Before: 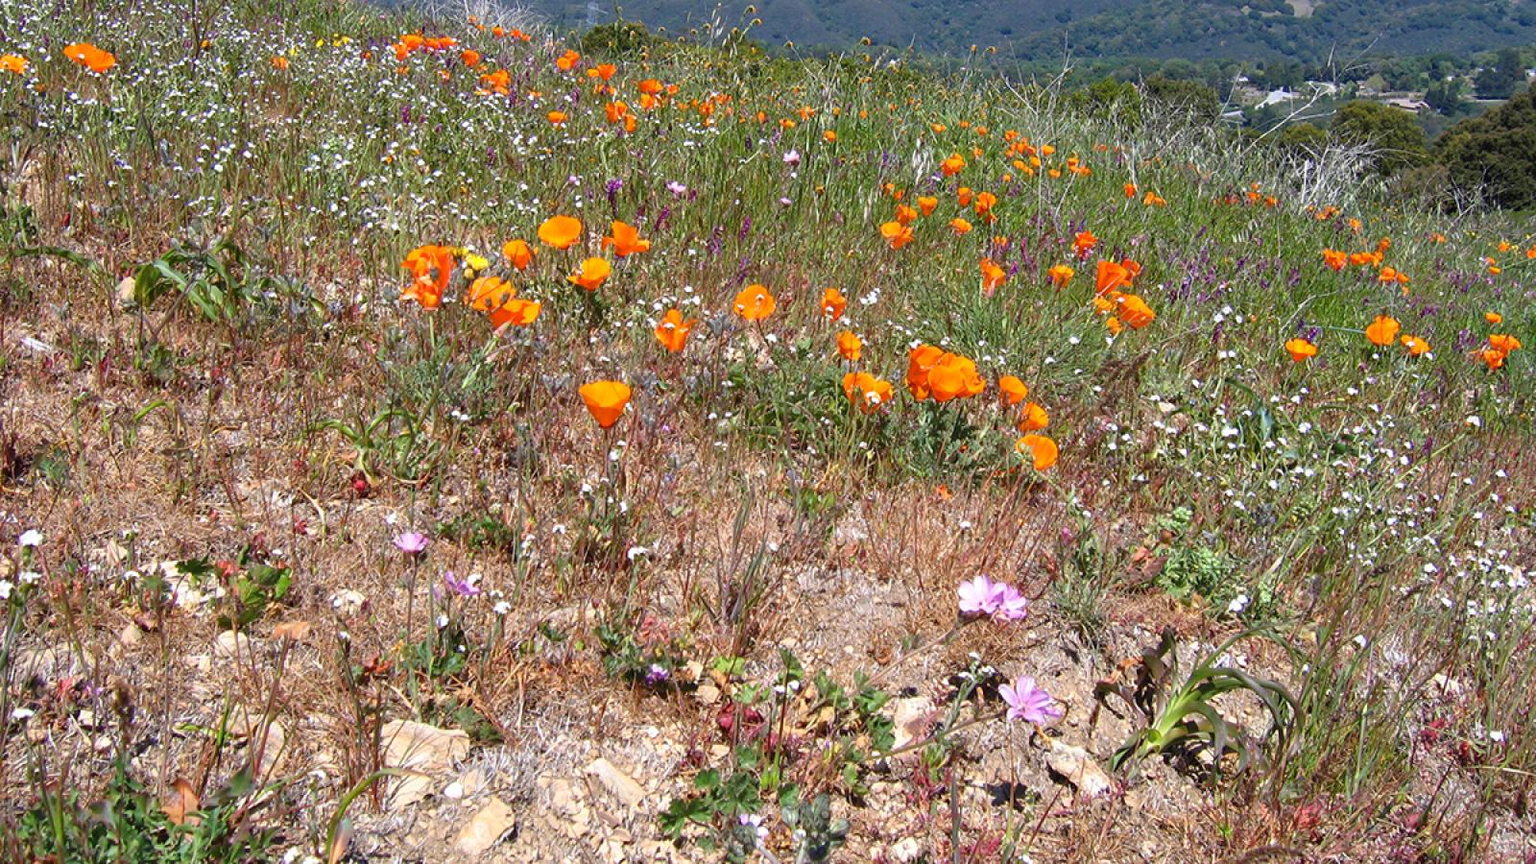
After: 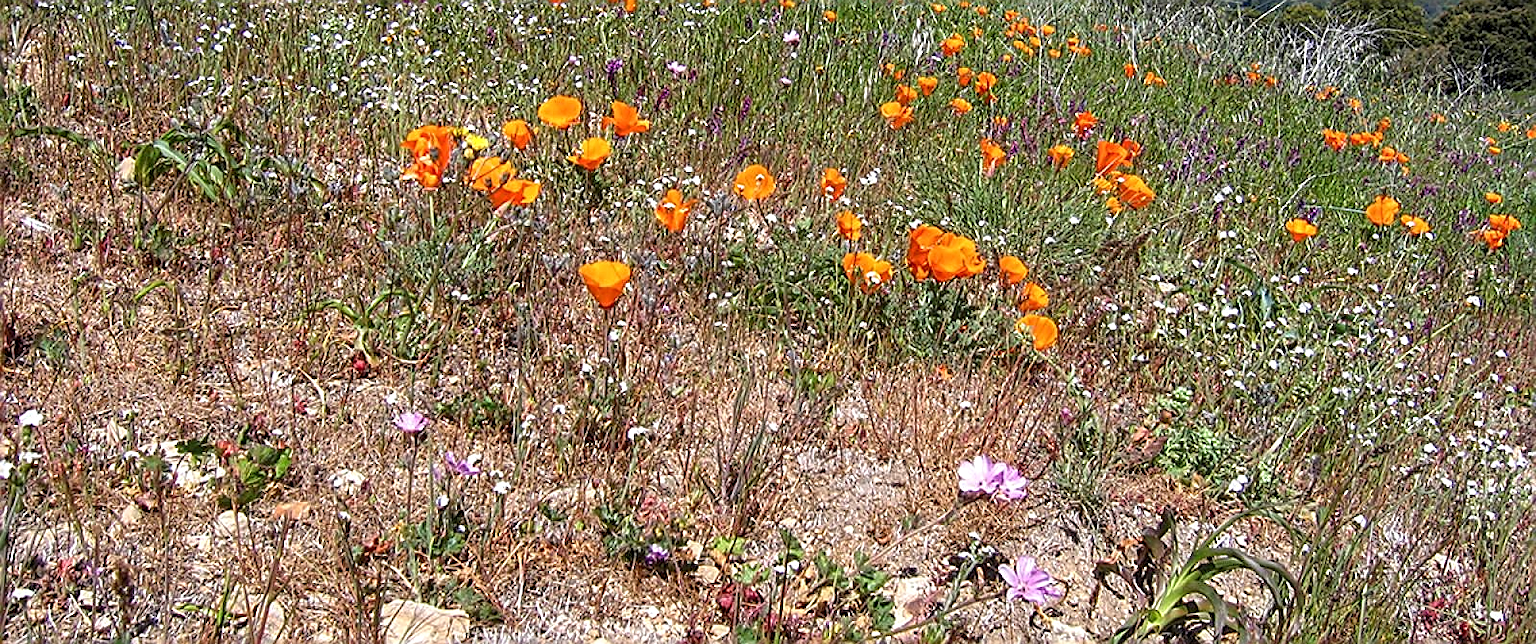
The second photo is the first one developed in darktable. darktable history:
sharpen: amount 1.011
local contrast: detail 130%
crop: top 13.984%, bottom 11.46%
